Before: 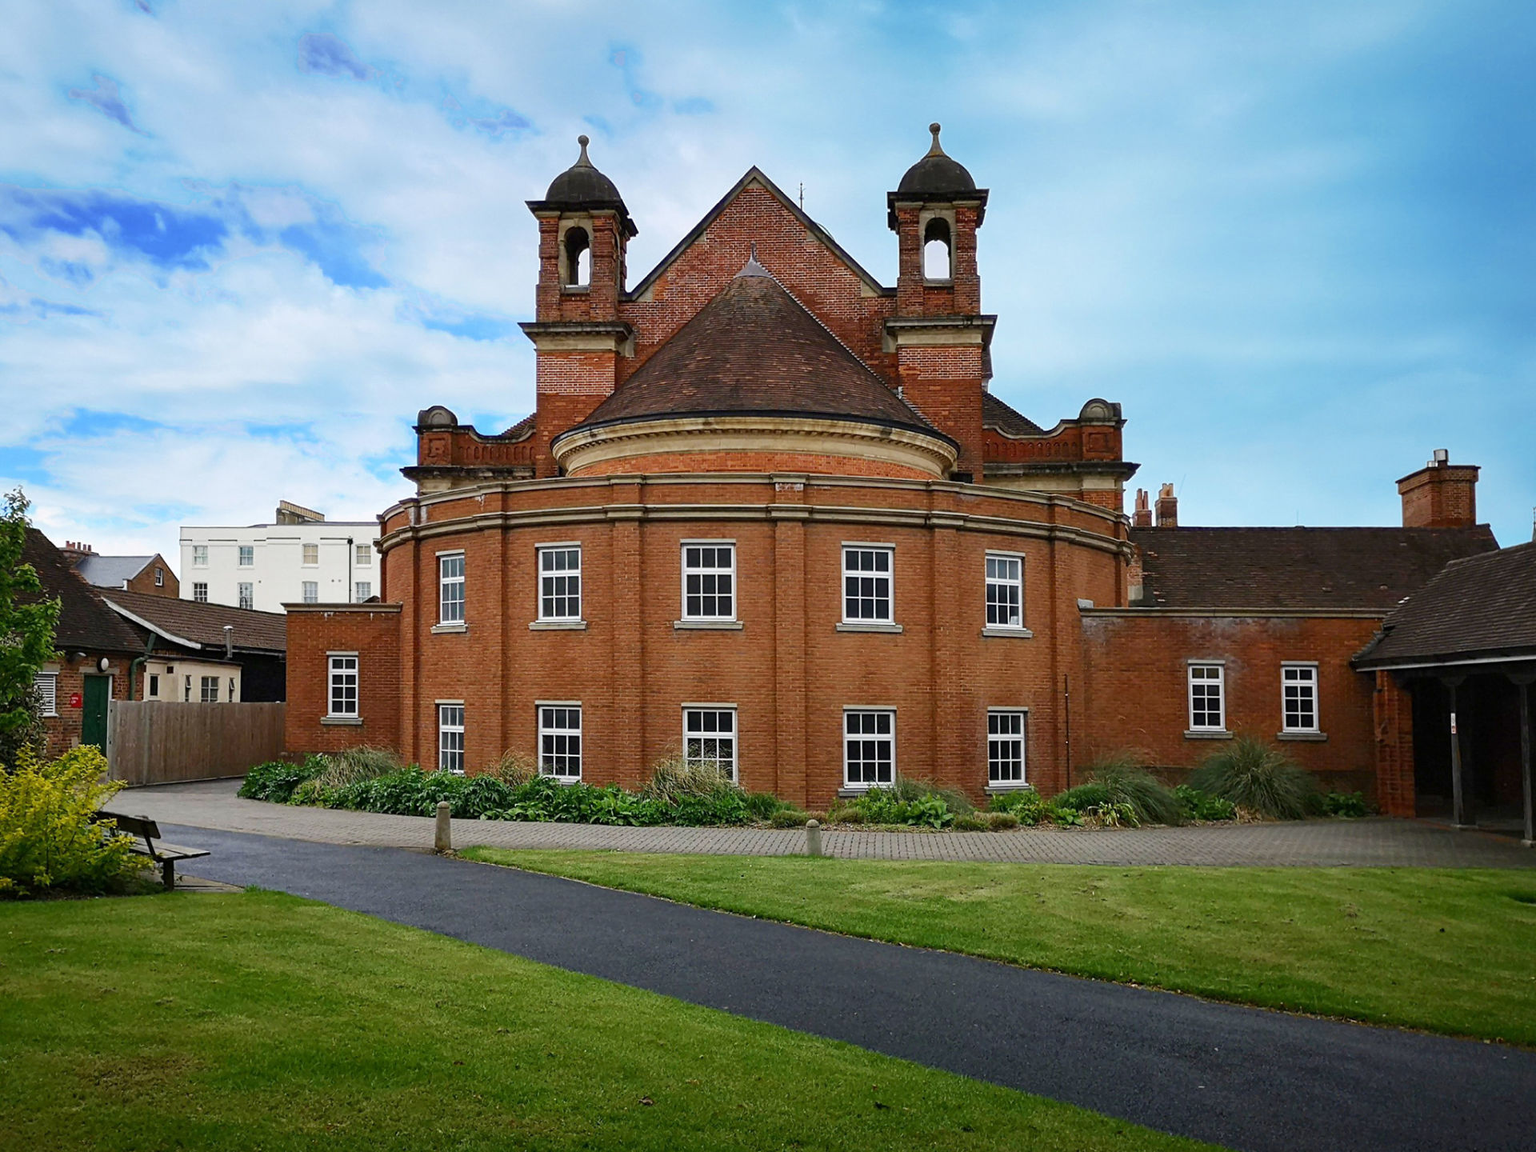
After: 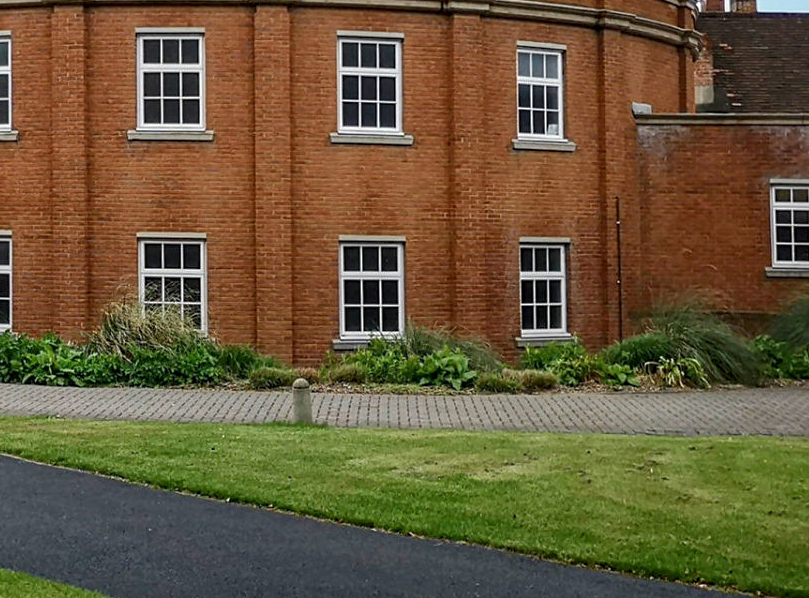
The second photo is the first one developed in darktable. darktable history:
local contrast: on, module defaults
crop: left 37.253%, top 44.912%, right 20.598%, bottom 13.539%
sharpen: radius 5.298, amount 0.313, threshold 26.221
